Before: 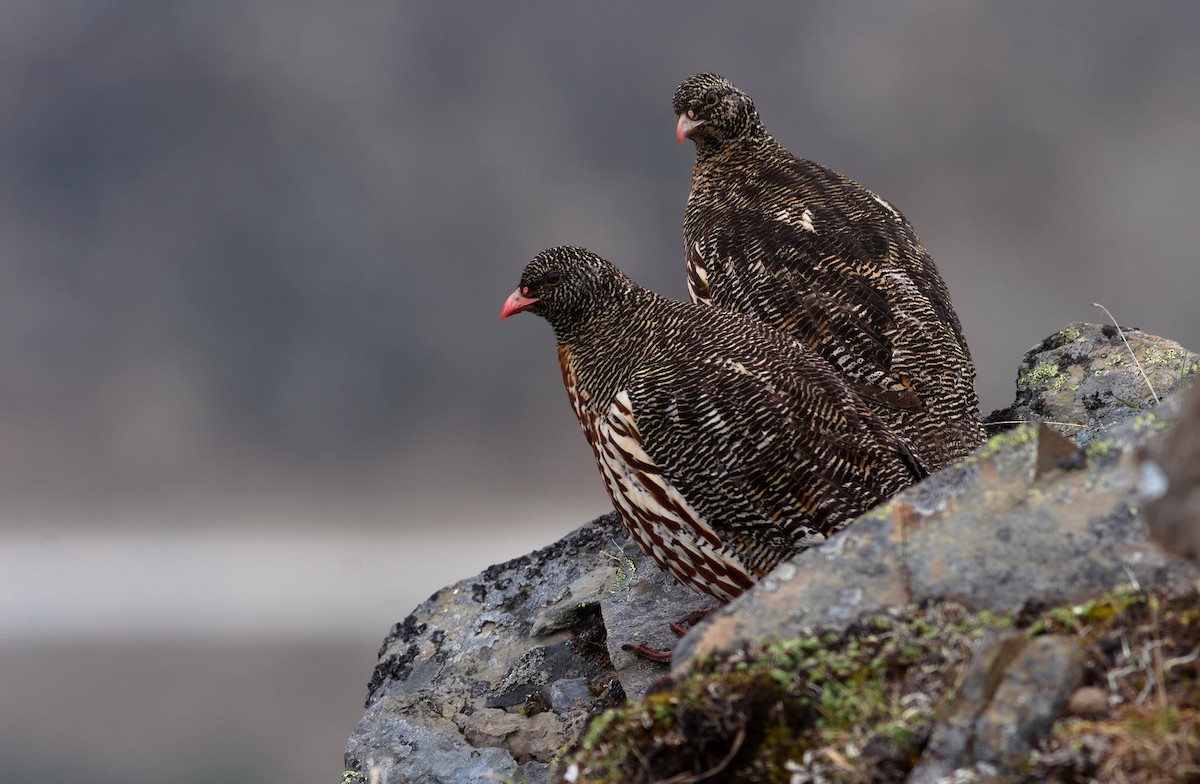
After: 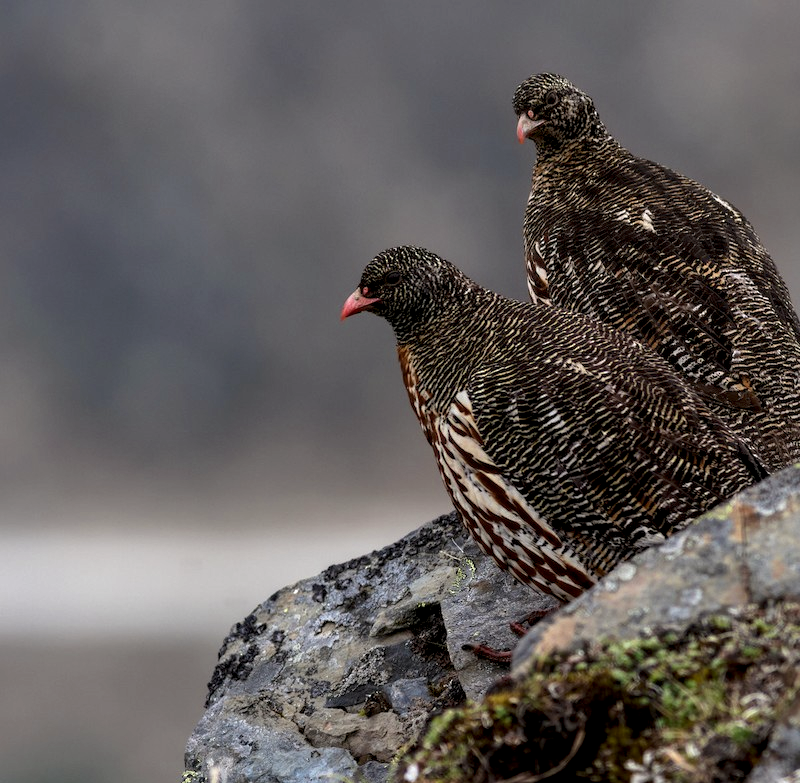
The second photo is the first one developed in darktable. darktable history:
color zones: curves: ch0 [(0.068, 0.464) (0.25, 0.5) (0.48, 0.508) (0.75, 0.536) (0.886, 0.476) (0.967, 0.456)]; ch1 [(0.066, 0.456) (0.25, 0.5) (0.616, 0.508) (0.746, 0.56) (0.934, 0.444)]
color balance rgb: shadows lift › chroma 0.813%, shadows lift › hue 112.24°, power › chroma 0.264%, power › hue 62.8°, perceptual saturation grading › global saturation 0.727%
crop and rotate: left 13.34%, right 19.971%
local contrast: highlights 38%, shadows 64%, detail 136%, midtone range 0.52
exposure: black level correction 0.002, compensate highlight preservation false
sharpen: radius 5.308, amount 0.311, threshold 26.132
